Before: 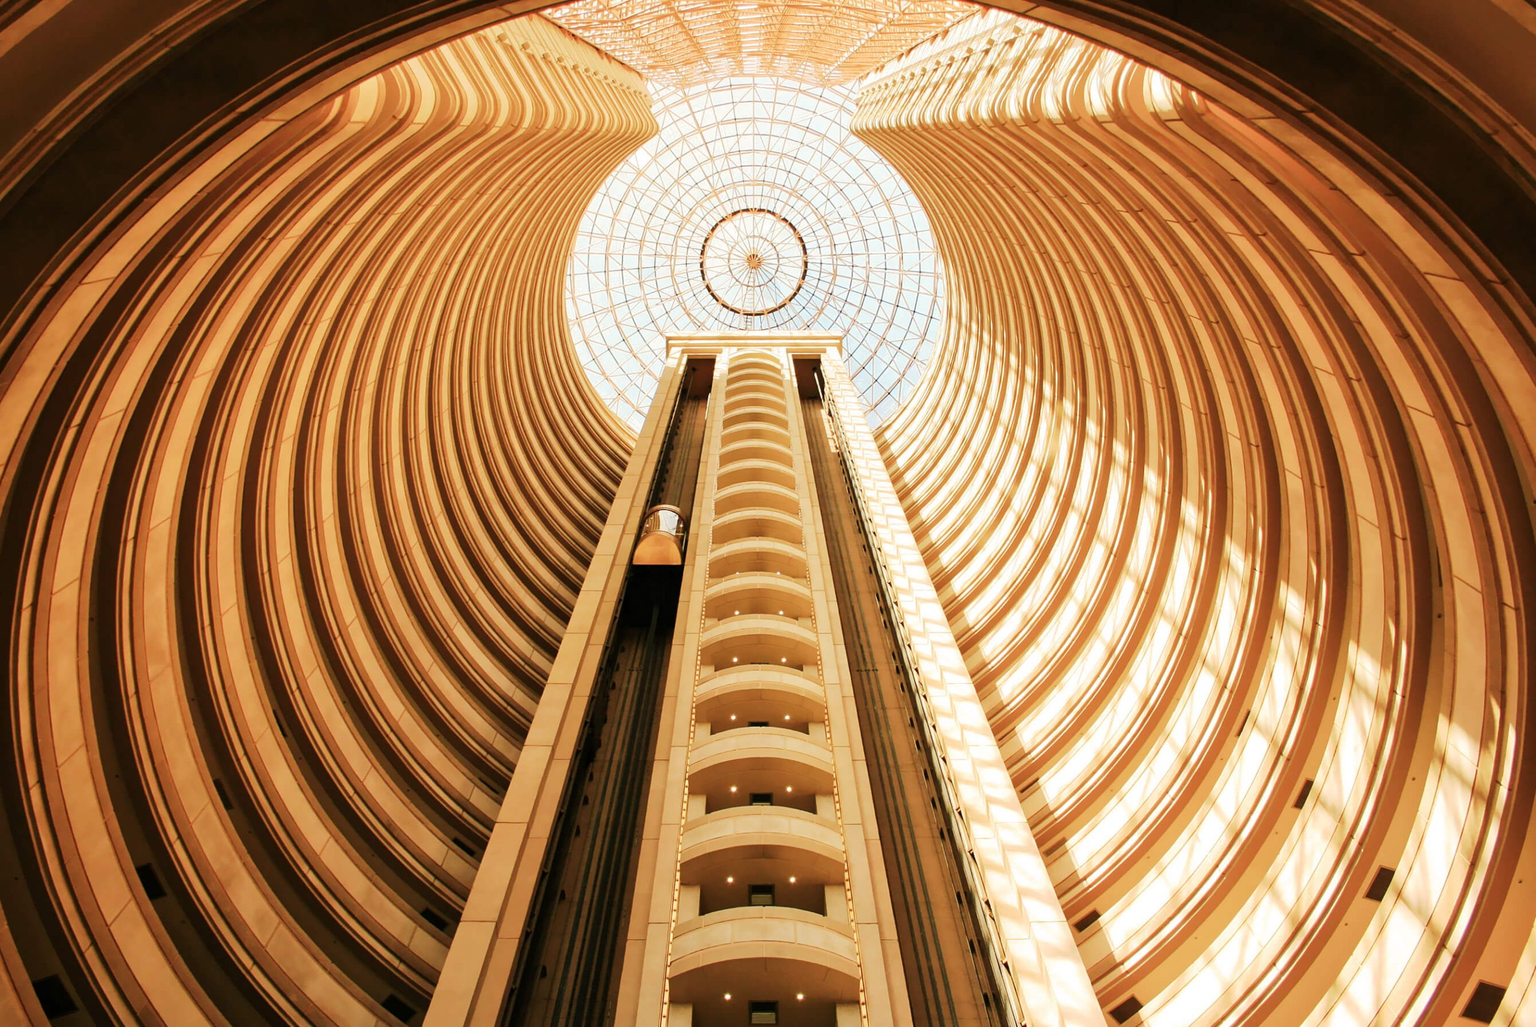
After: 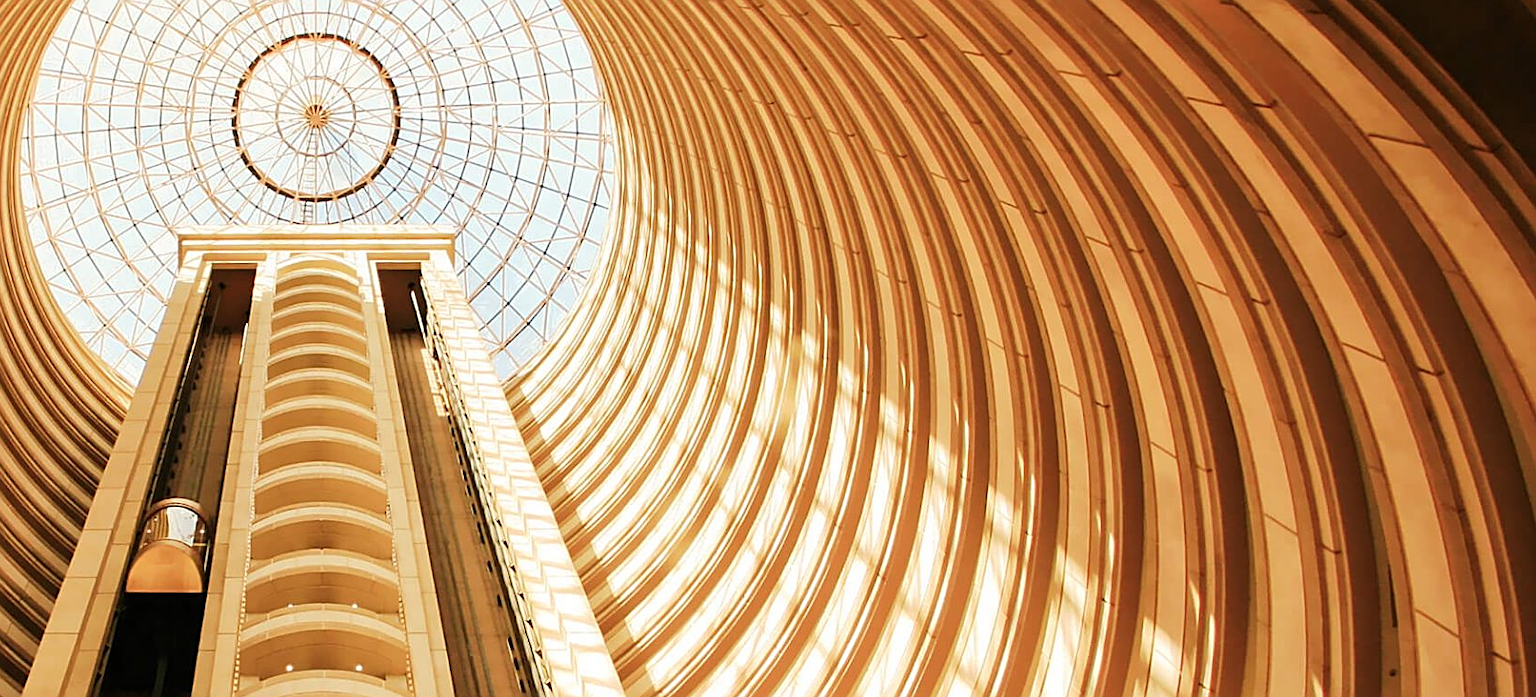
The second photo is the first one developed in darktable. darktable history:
sharpen: on, module defaults
crop: left 36.005%, top 18.293%, right 0.31%, bottom 38.444%
